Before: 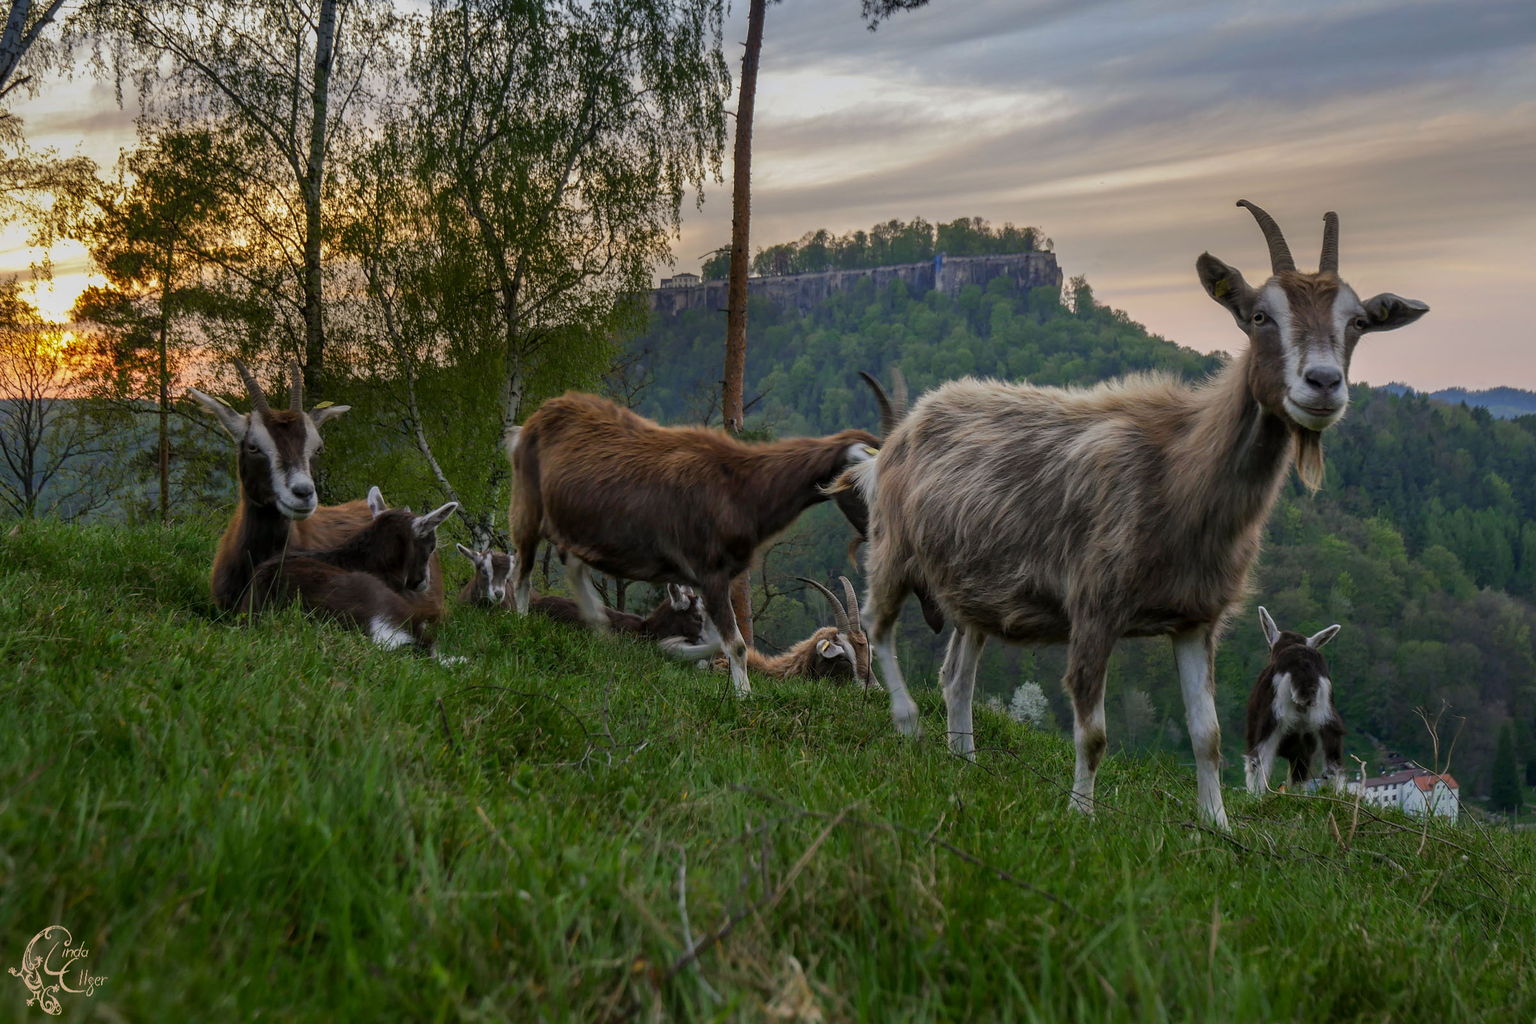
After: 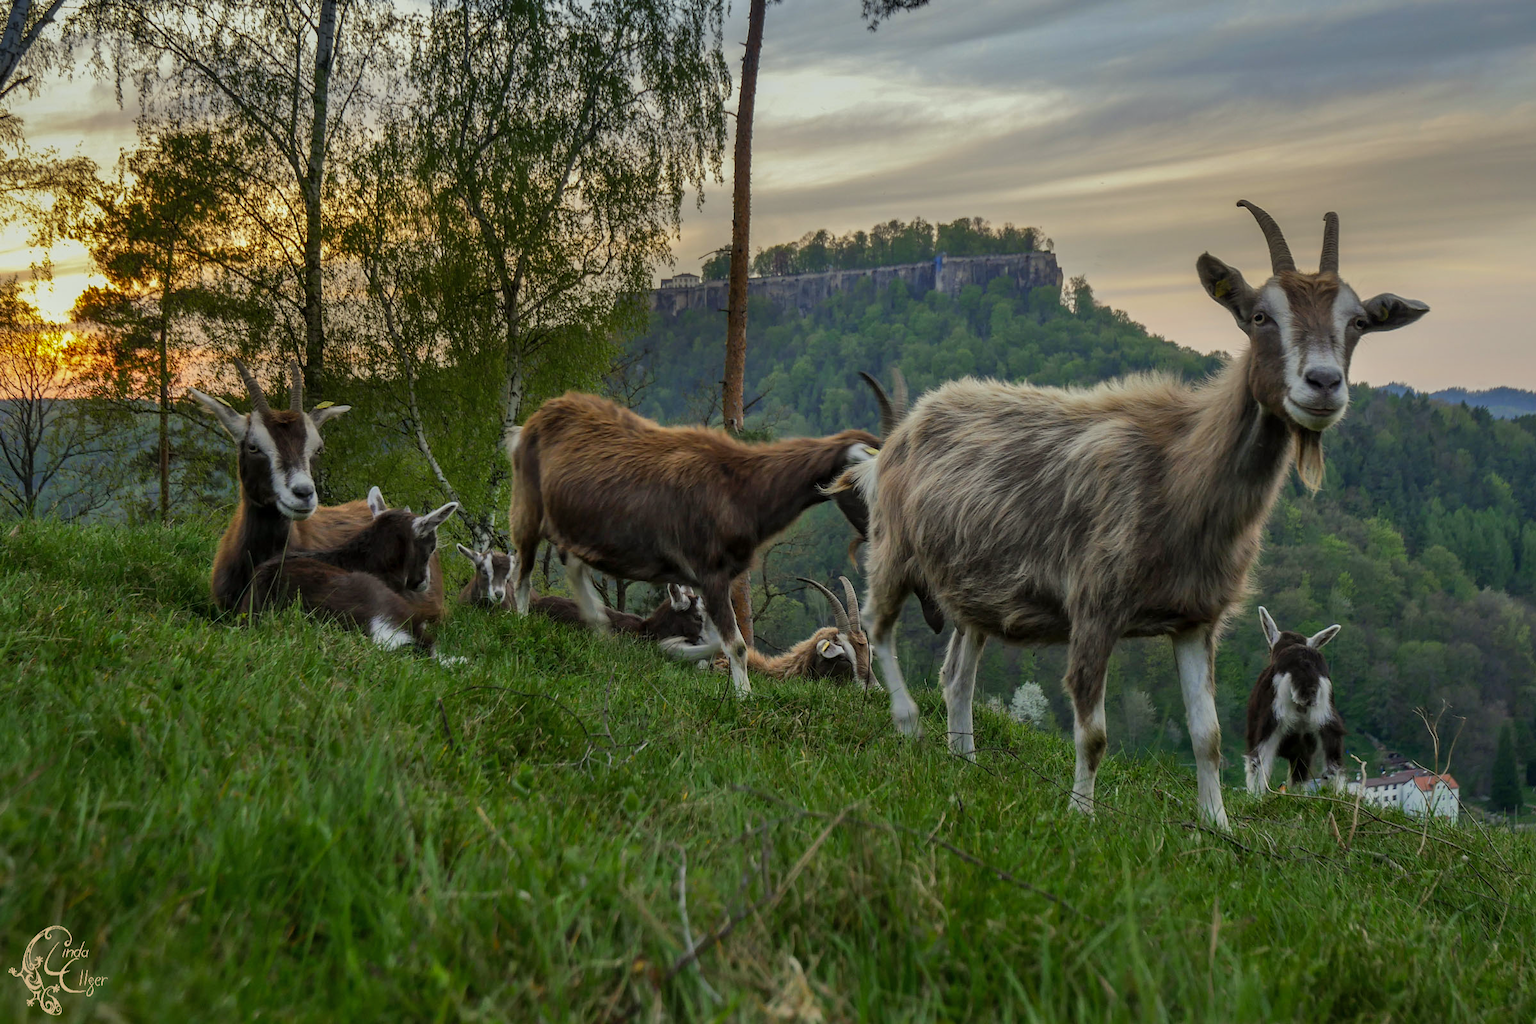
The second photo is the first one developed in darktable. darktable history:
color correction: highlights a* -4.28, highlights b* 6.28
shadows and highlights: shadows 37.74, highlights -26.85, soften with gaussian
